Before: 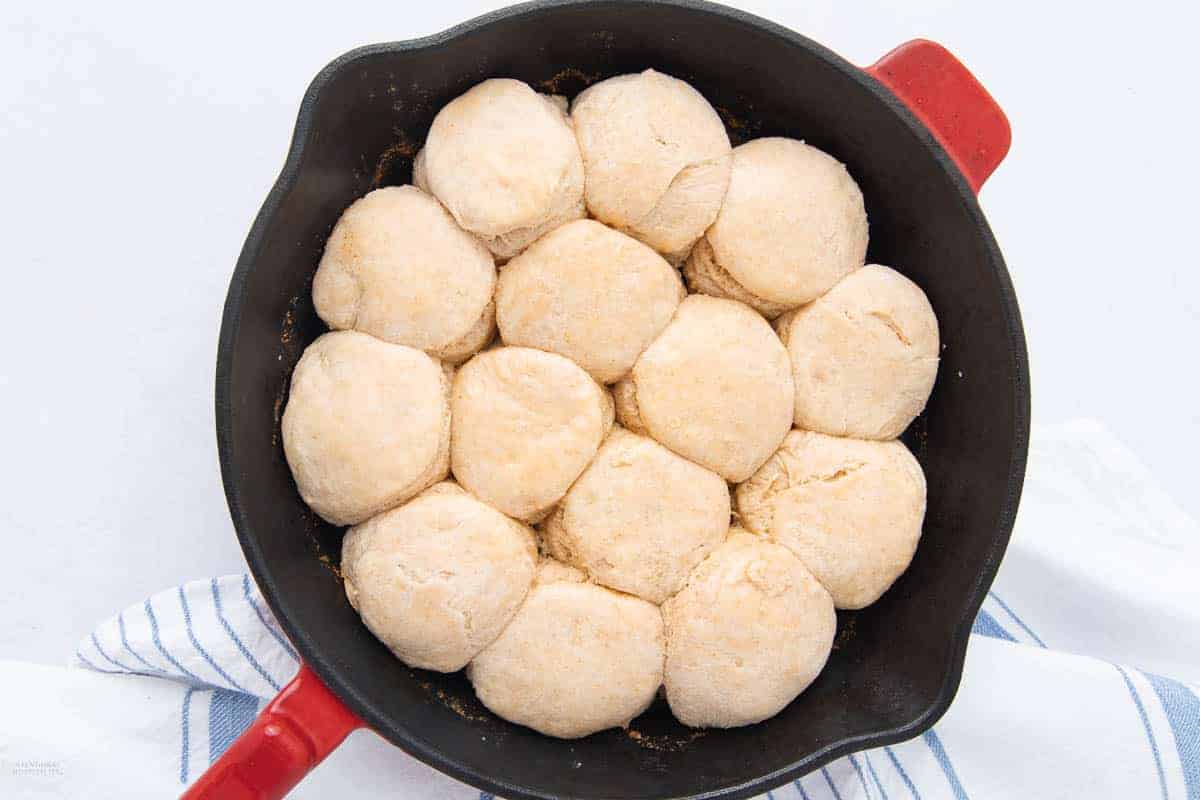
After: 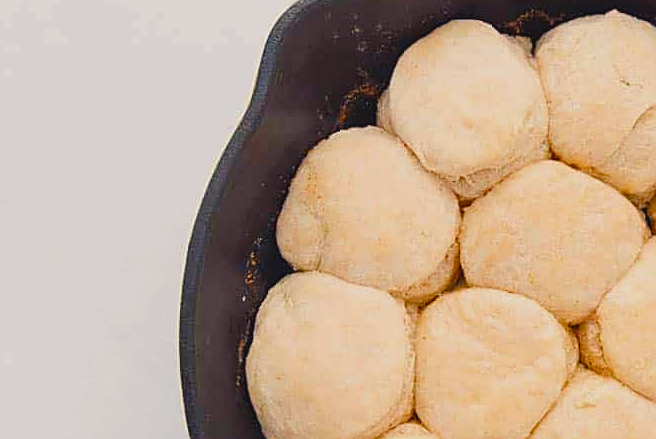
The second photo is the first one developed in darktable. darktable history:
filmic rgb: black relative exposure -15 EV, white relative exposure 3 EV, threshold 6 EV, target black luminance 0%, hardness 9.27, latitude 99%, contrast 0.912, shadows ↔ highlights balance 0.505%, add noise in highlights 0, color science v3 (2019), use custom middle-gray values true, iterations of high-quality reconstruction 0, contrast in highlights soft, enable highlight reconstruction true
crop and rotate: left 3.047%, top 7.509%, right 42.236%, bottom 37.598%
exposure: exposure -0.064 EV, compensate highlight preservation false
sharpen: on, module defaults
color balance rgb: shadows lift › chroma 3%, shadows lift › hue 280.8°, power › hue 330°, highlights gain › chroma 3%, highlights gain › hue 75.6°, global offset › luminance 0.7%, perceptual saturation grading › global saturation 20%, perceptual saturation grading › highlights -25%, perceptual saturation grading › shadows 50%, global vibrance 20.33%
